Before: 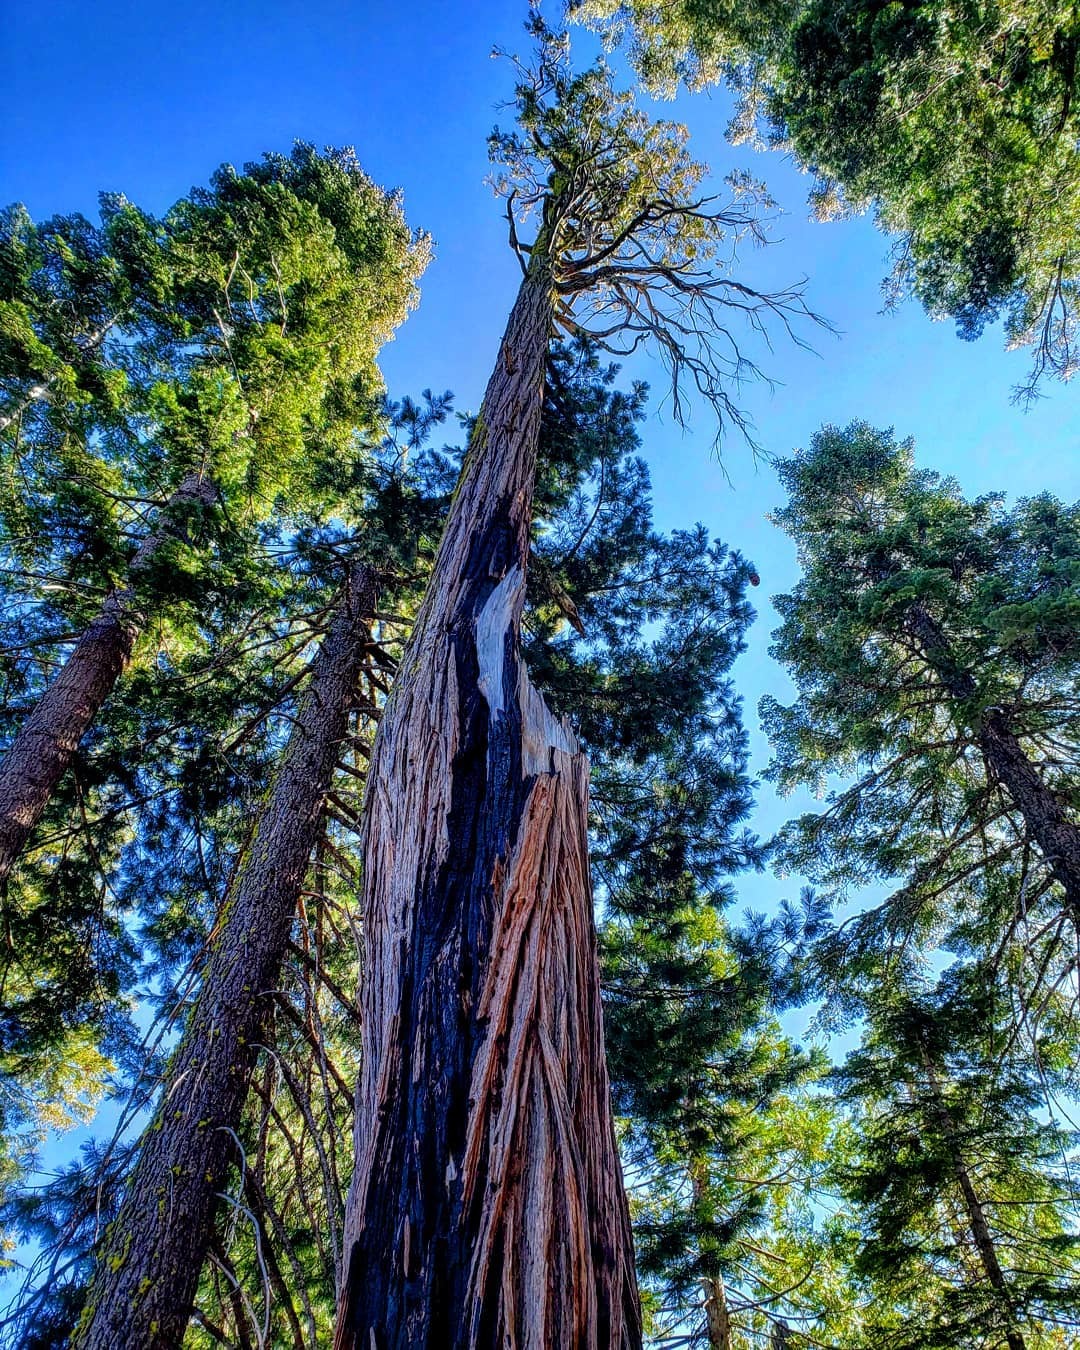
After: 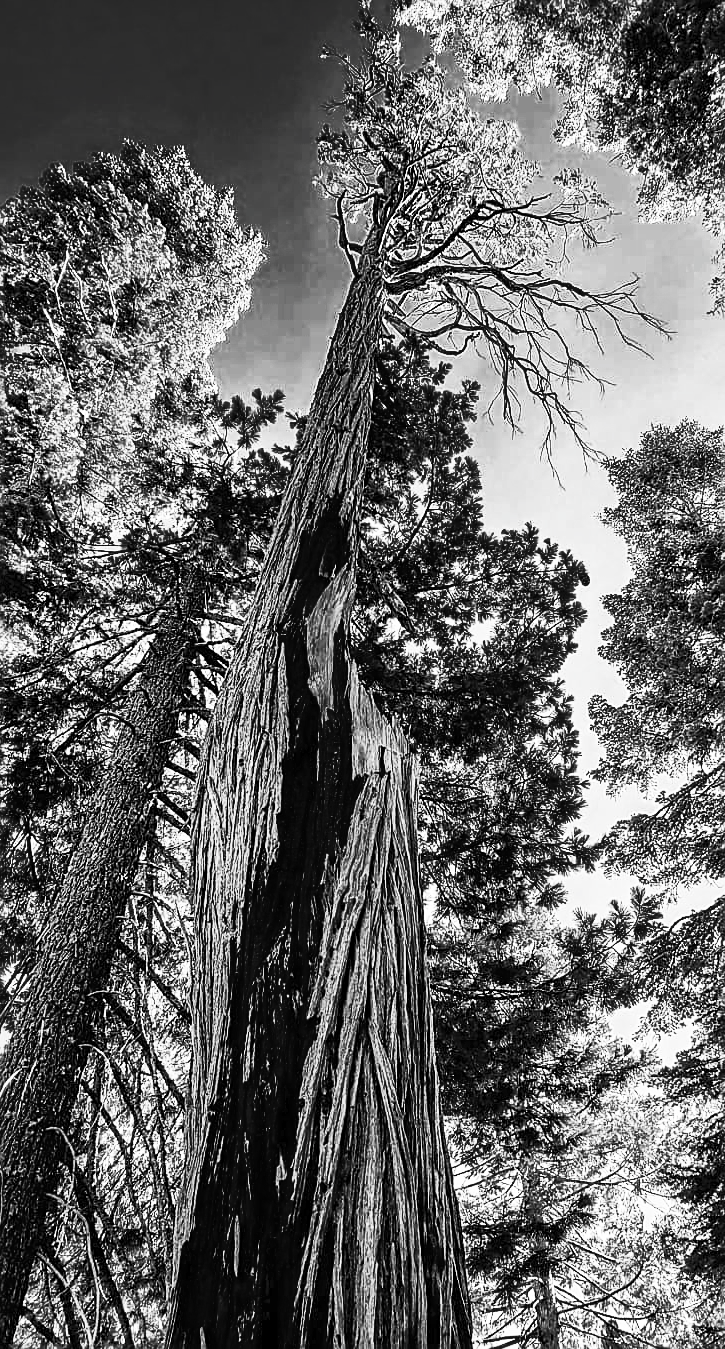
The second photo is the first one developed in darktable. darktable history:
contrast brightness saturation: contrast 0.537, brightness 0.457, saturation -1
sharpen: on, module defaults
crop and rotate: left 15.764%, right 17.03%
color balance rgb: perceptual saturation grading › global saturation 31.288%, saturation formula JzAzBz (2021)
